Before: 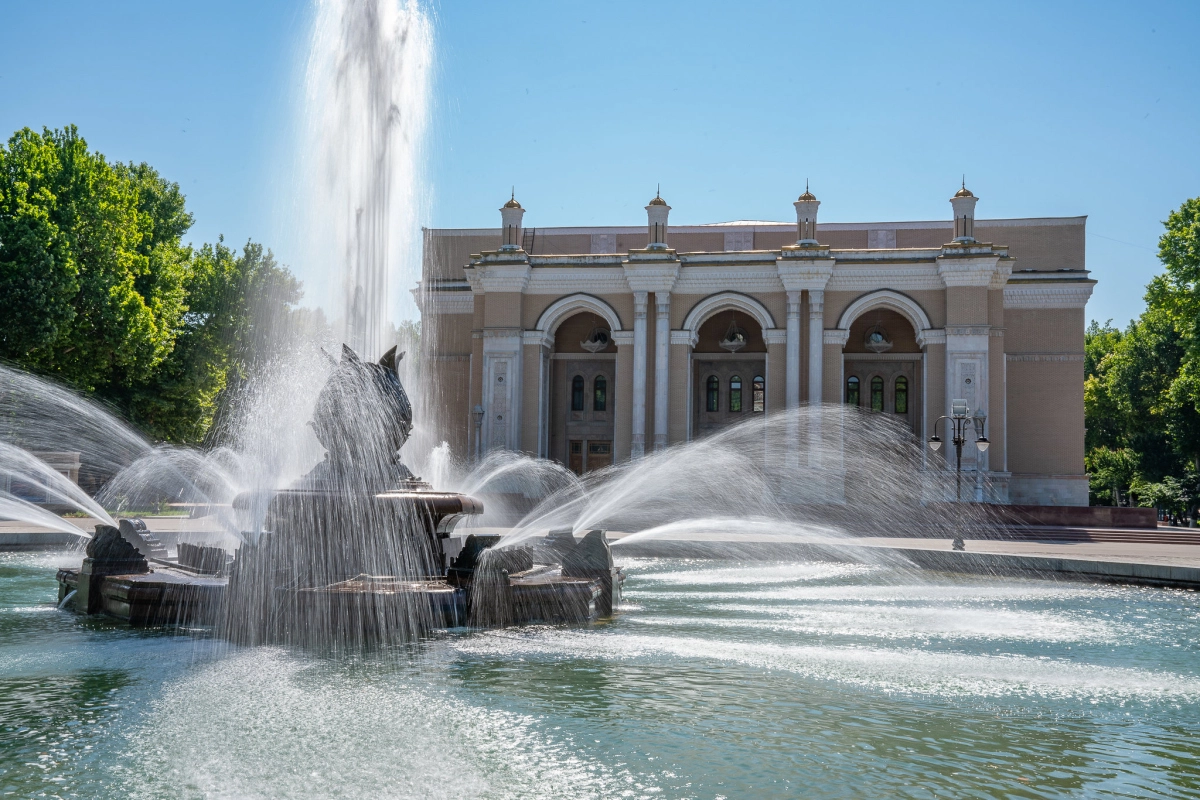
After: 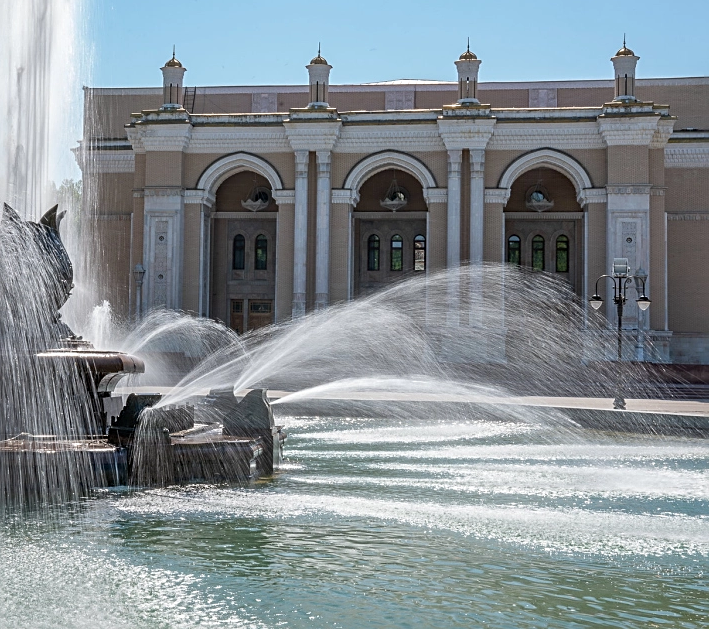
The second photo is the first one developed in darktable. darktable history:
sharpen: on, module defaults
crop and rotate: left 28.256%, top 17.734%, right 12.656%, bottom 3.573%
